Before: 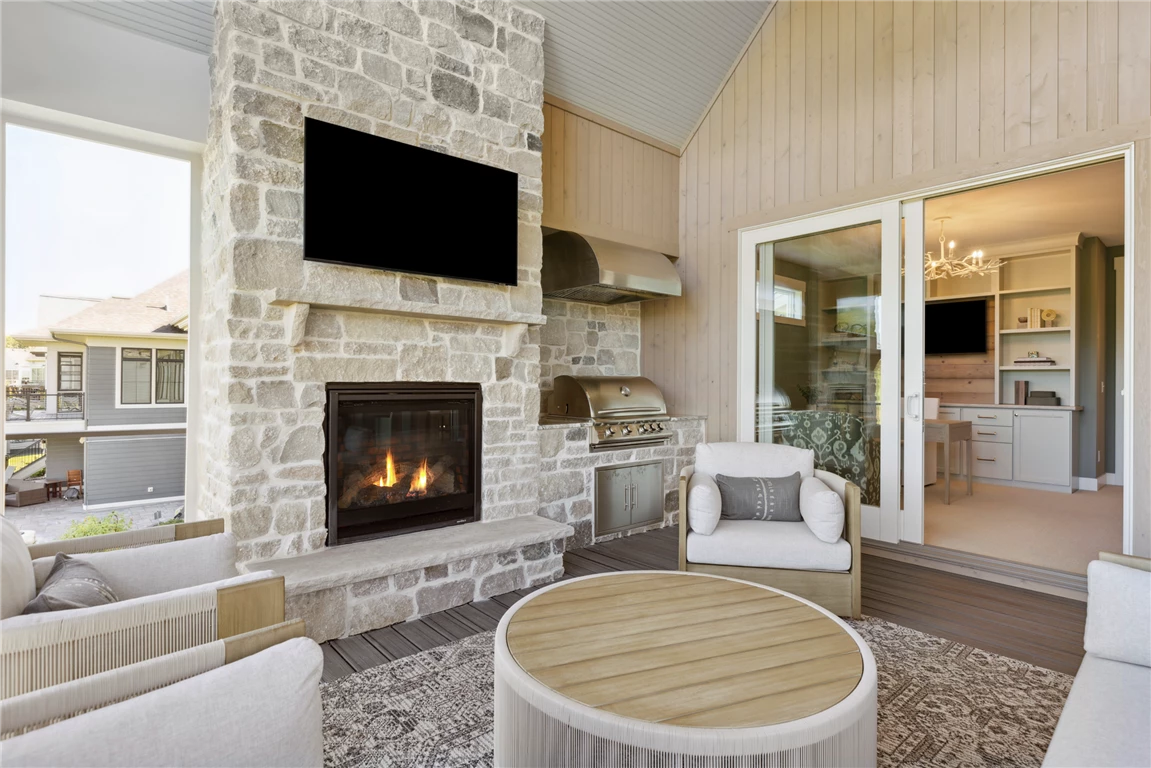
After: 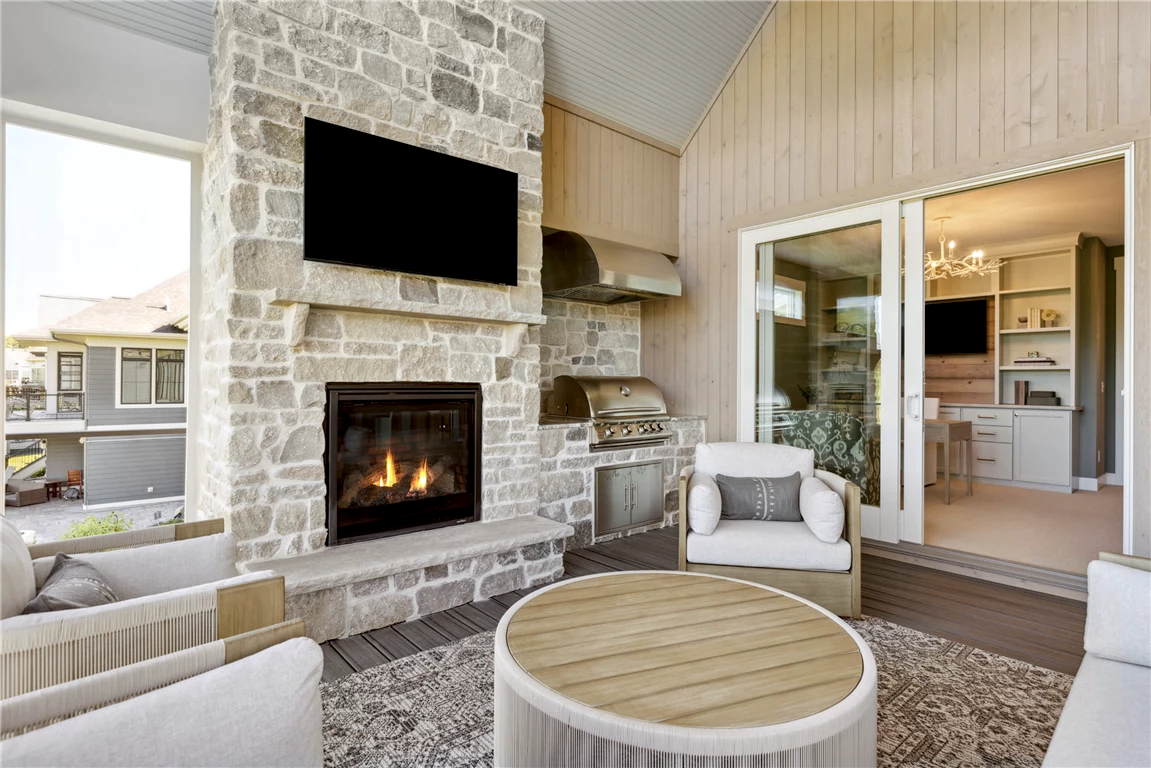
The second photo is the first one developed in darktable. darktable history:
exposure: exposure -0.115 EV, compensate highlight preservation false
levels: levels [0, 0.478, 1]
local contrast: highlights 123%, shadows 134%, detail 140%, midtone range 0.261
